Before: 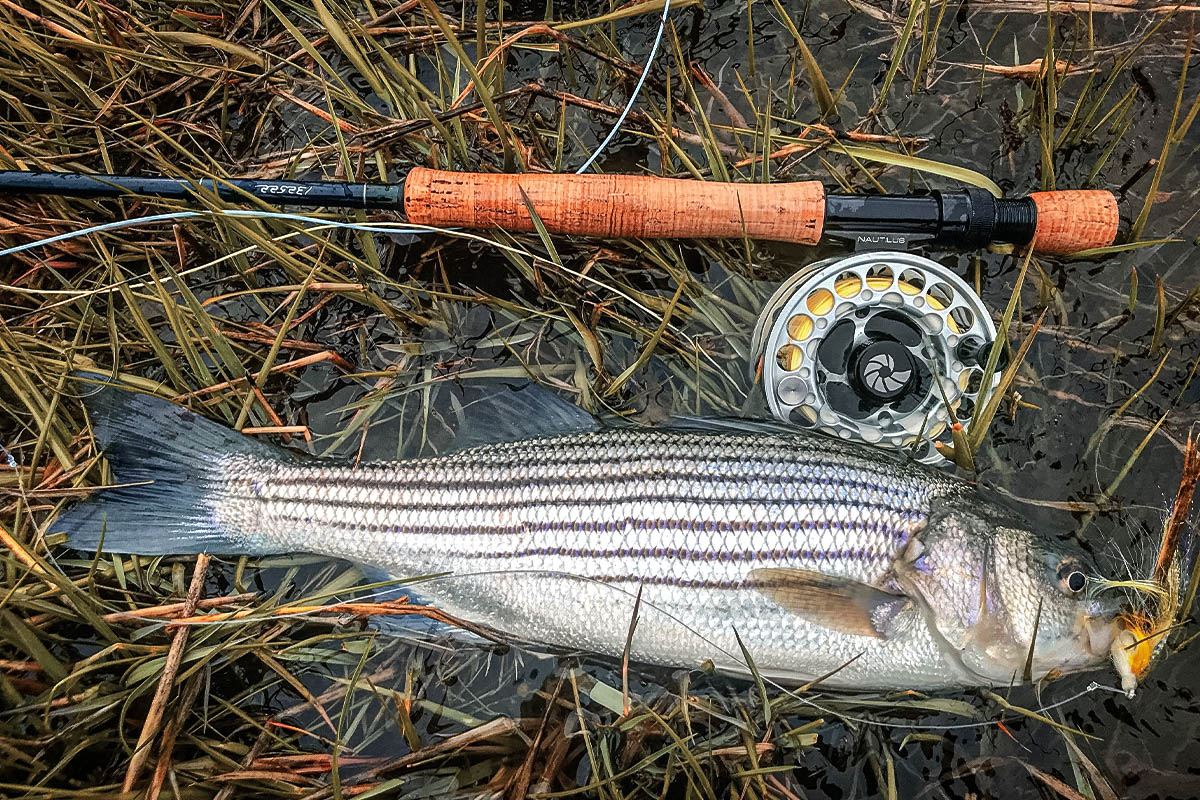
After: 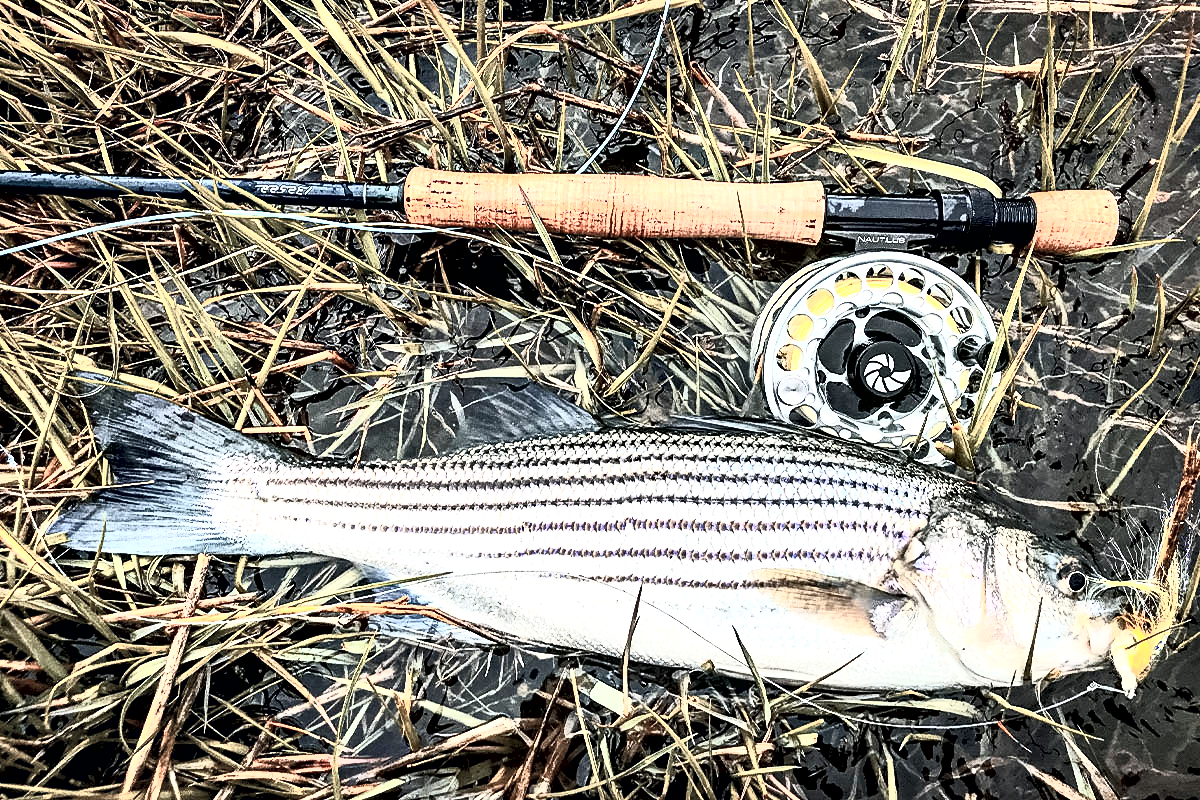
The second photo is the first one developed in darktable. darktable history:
exposure: exposure 0.564 EV, compensate highlight preservation false
contrast brightness saturation: contrast 0.57, brightness 0.57, saturation -0.34
contrast equalizer: octaves 7, y [[0.627 ×6], [0.563 ×6], [0 ×6], [0 ×6], [0 ×6]]
